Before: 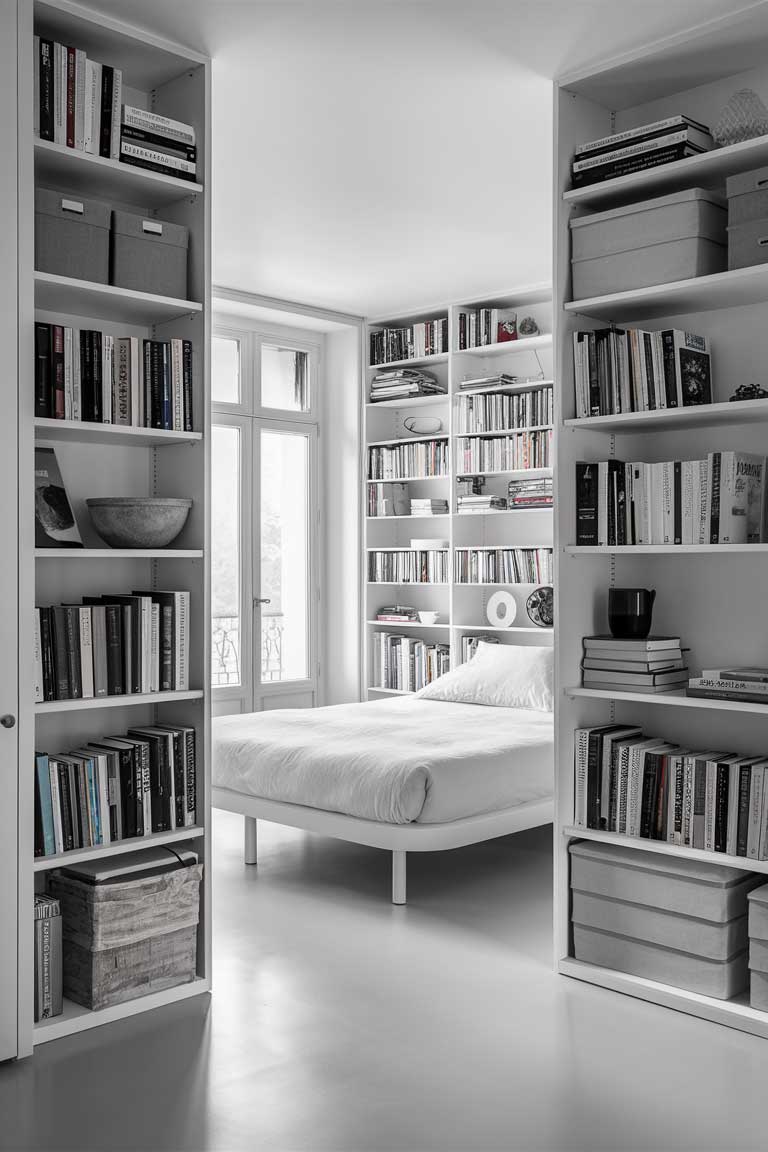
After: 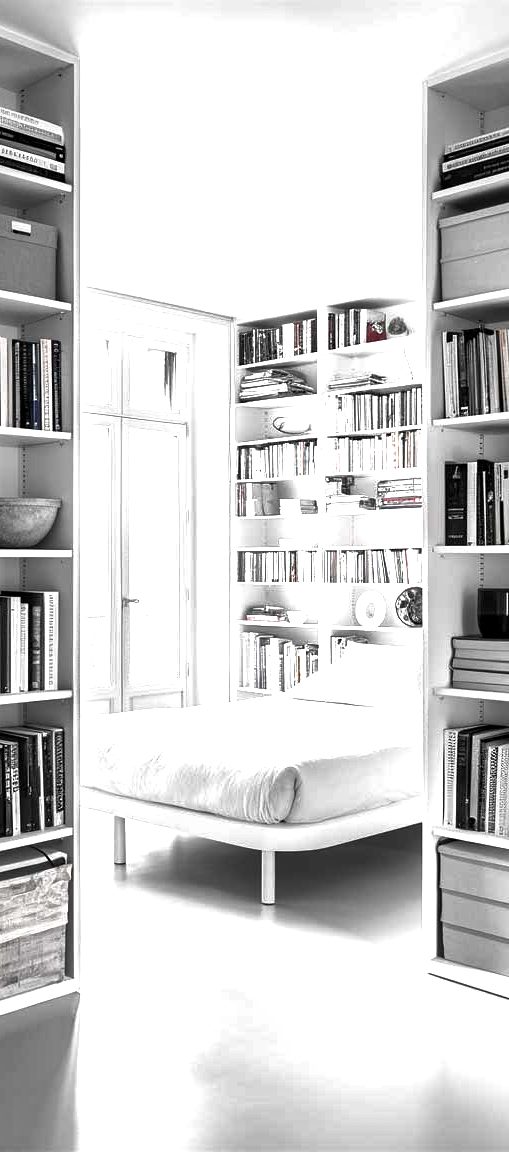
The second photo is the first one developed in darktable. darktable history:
color balance rgb: power › hue 73.4°, perceptual saturation grading › global saturation 20%, perceptual saturation grading › highlights -25.78%, perceptual saturation grading › shadows 24.733%, global vibrance 25.022%, contrast 10.521%
exposure: exposure 1.001 EV, compensate highlight preservation false
crop: left 17.08%, right 16.555%
local contrast: mode bilateral grid, contrast 71, coarseness 75, detail 181%, midtone range 0.2
tone curve: curves: ch0 [(0, 0) (0.003, 0.003) (0.011, 0.011) (0.025, 0.024) (0.044, 0.043) (0.069, 0.068) (0.1, 0.097) (0.136, 0.133) (0.177, 0.173) (0.224, 0.219) (0.277, 0.27) (0.335, 0.327) (0.399, 0.39) (0.468, 0.457) (0.543, 0.545) (0.623, 0.625) (0.709, 0.71) (0.801, 0.801) (0.898, 0.898) (1, 1)], preserve colors none
contrast brightness saturation: saturation 0.123
color zones: curves: ch1 [(0, 0.292) (0.001, 0.292) (0.2, 0.264) (0.4, 0.248) (0.6, 0.248) (0.8, 0.264) (0.999, 0.292) (1, 0.292)]
